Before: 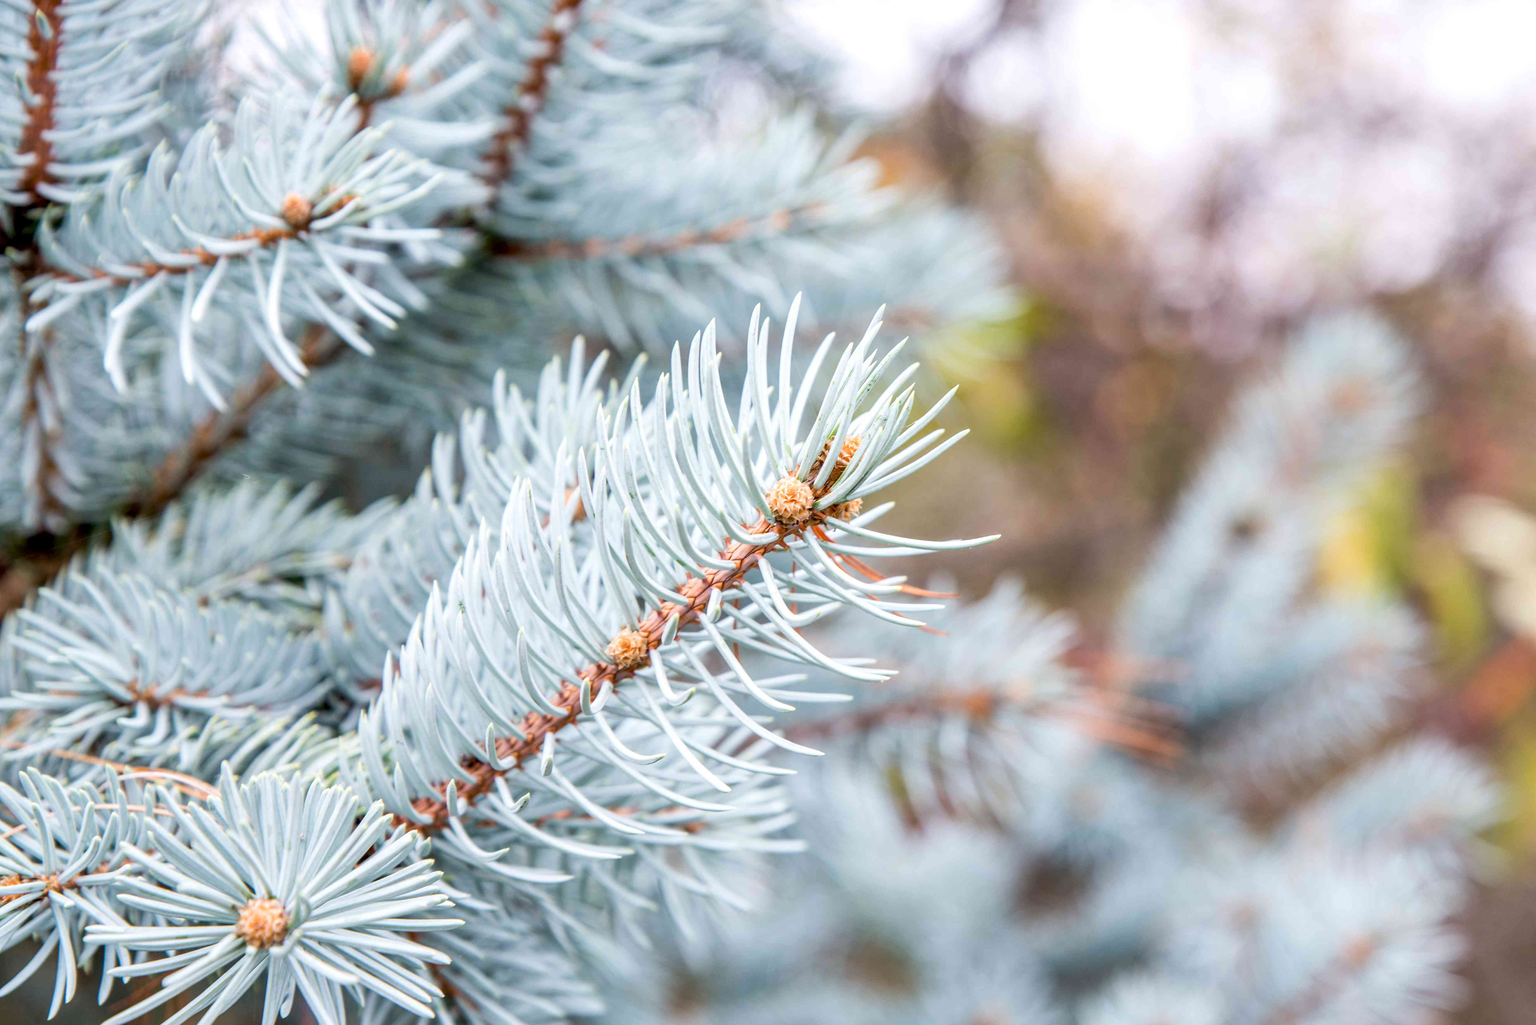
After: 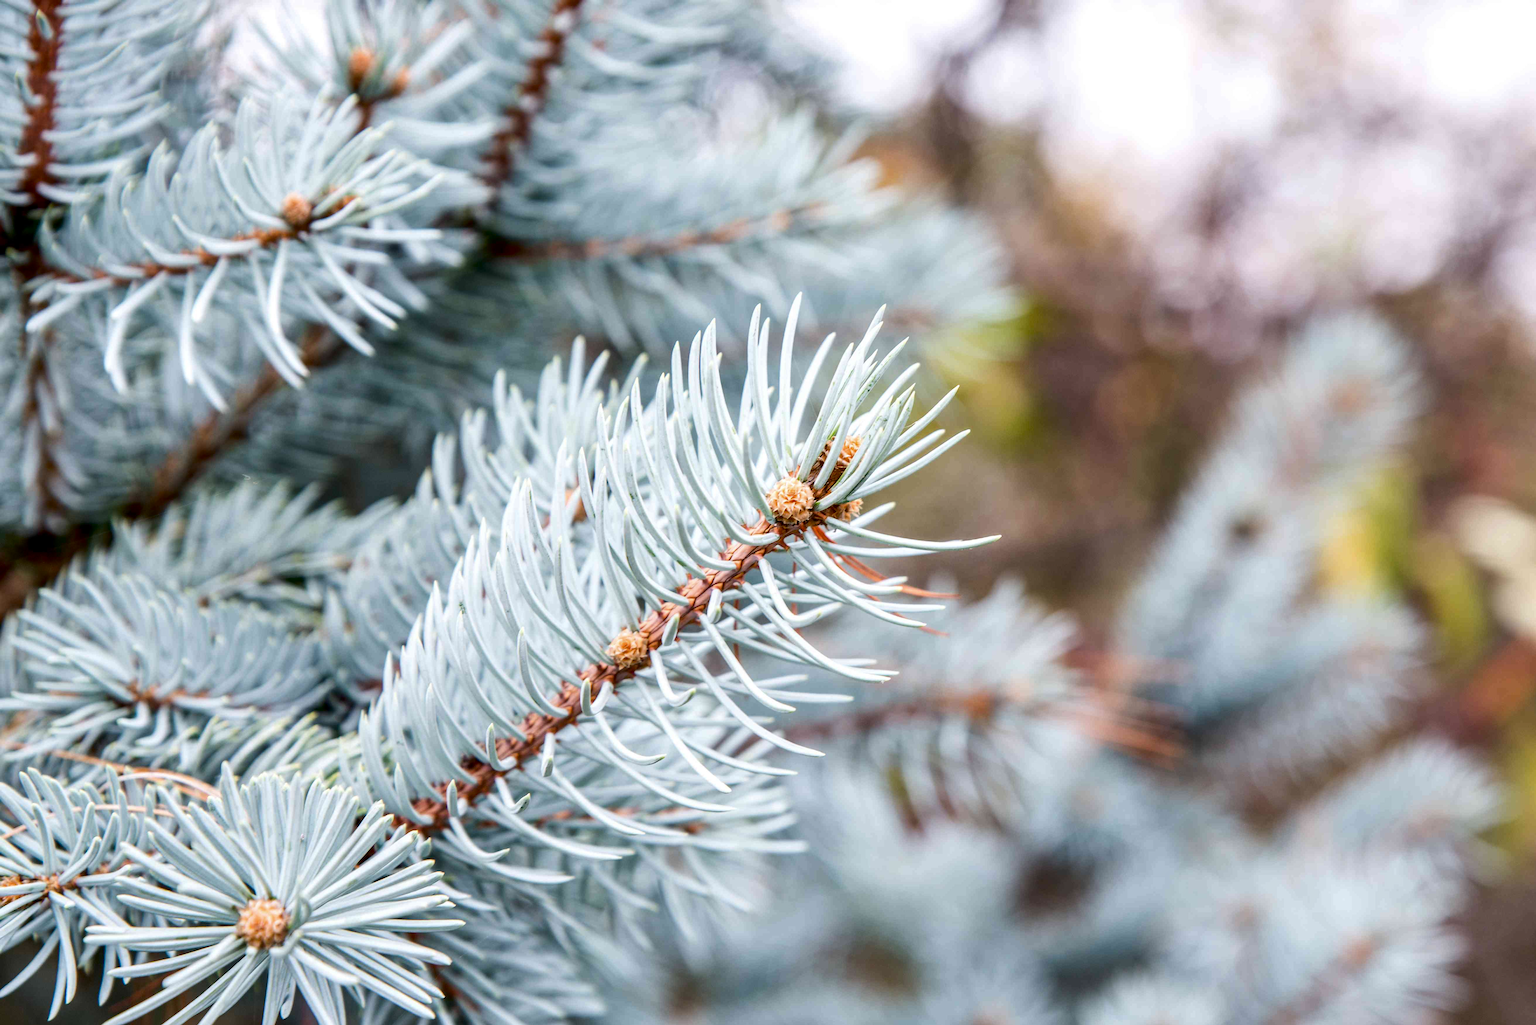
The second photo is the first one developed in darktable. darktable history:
tone curve: curves: ch0 [(0, 0) (0.153, 0.06) (1, 1)], color space Lab, independent channels, preserve colors none
tone equalizer: on, module defaults
